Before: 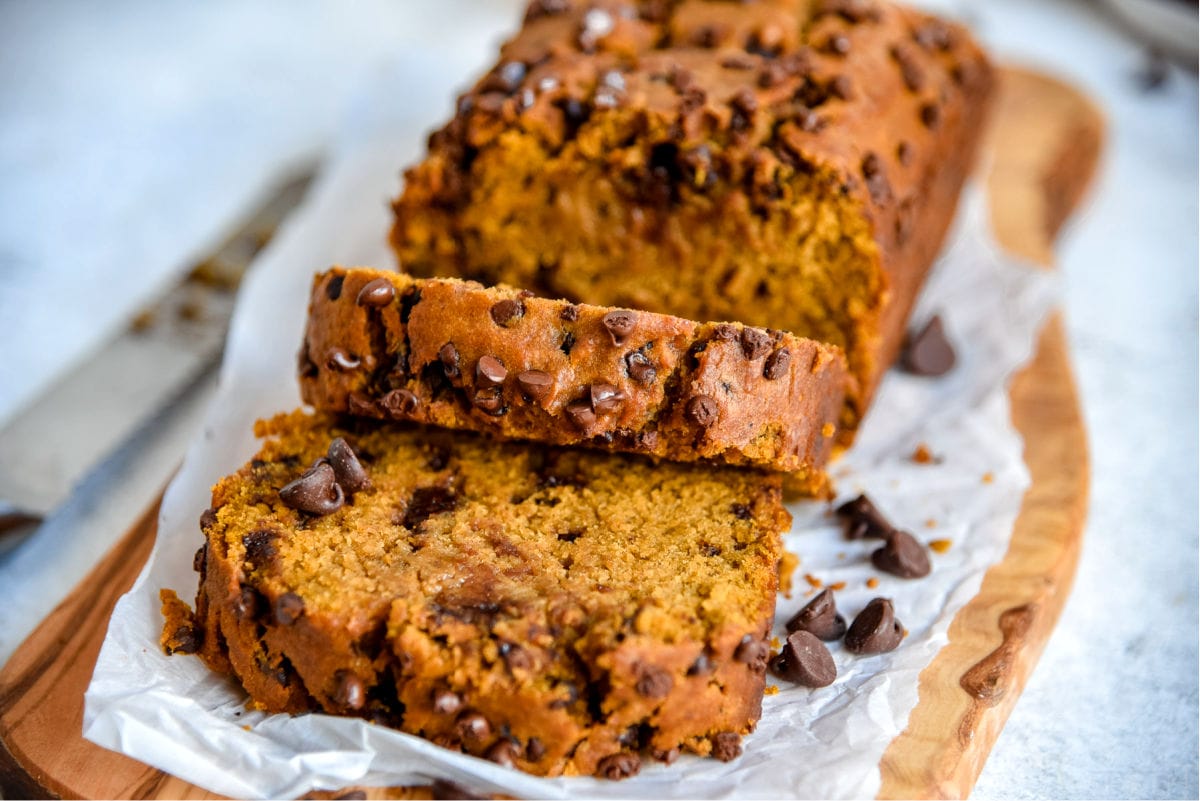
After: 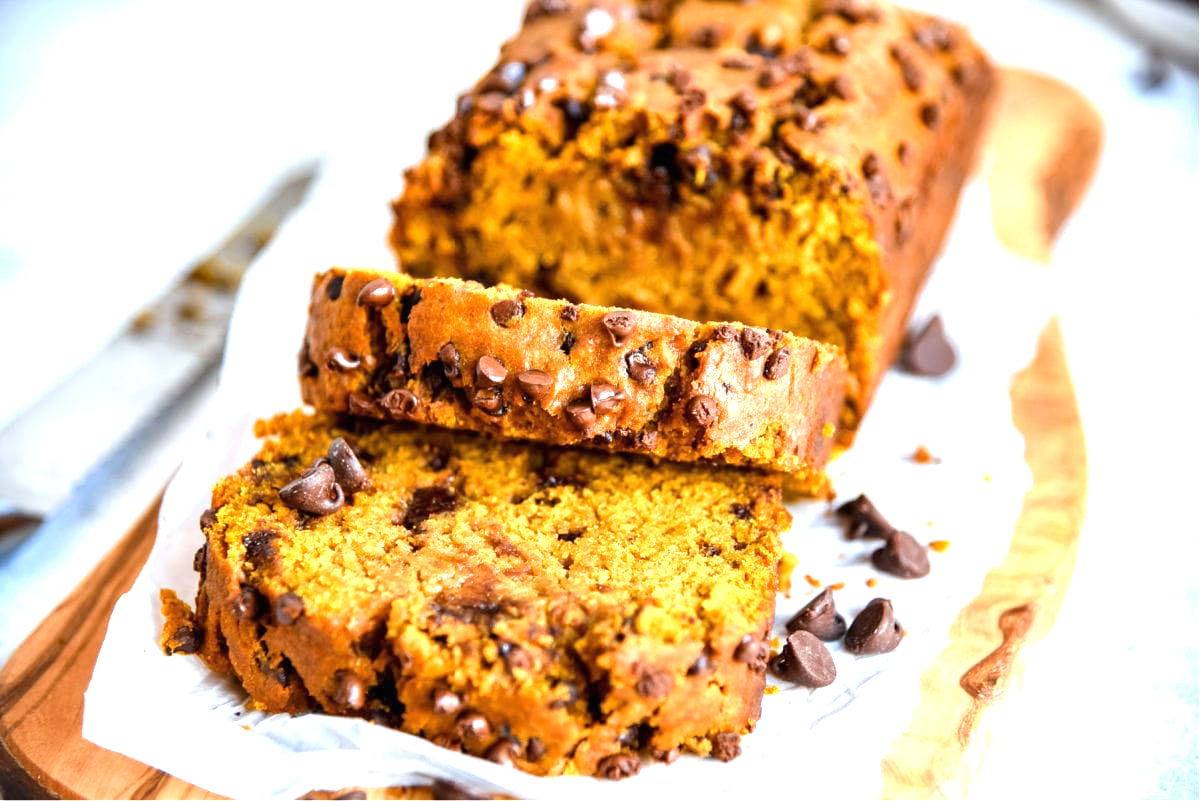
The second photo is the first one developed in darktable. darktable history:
white balance: red 0.974, blue 1.044
exposure: black level correction 0, exposure 1.2 EV, compensate highlight preservation false
